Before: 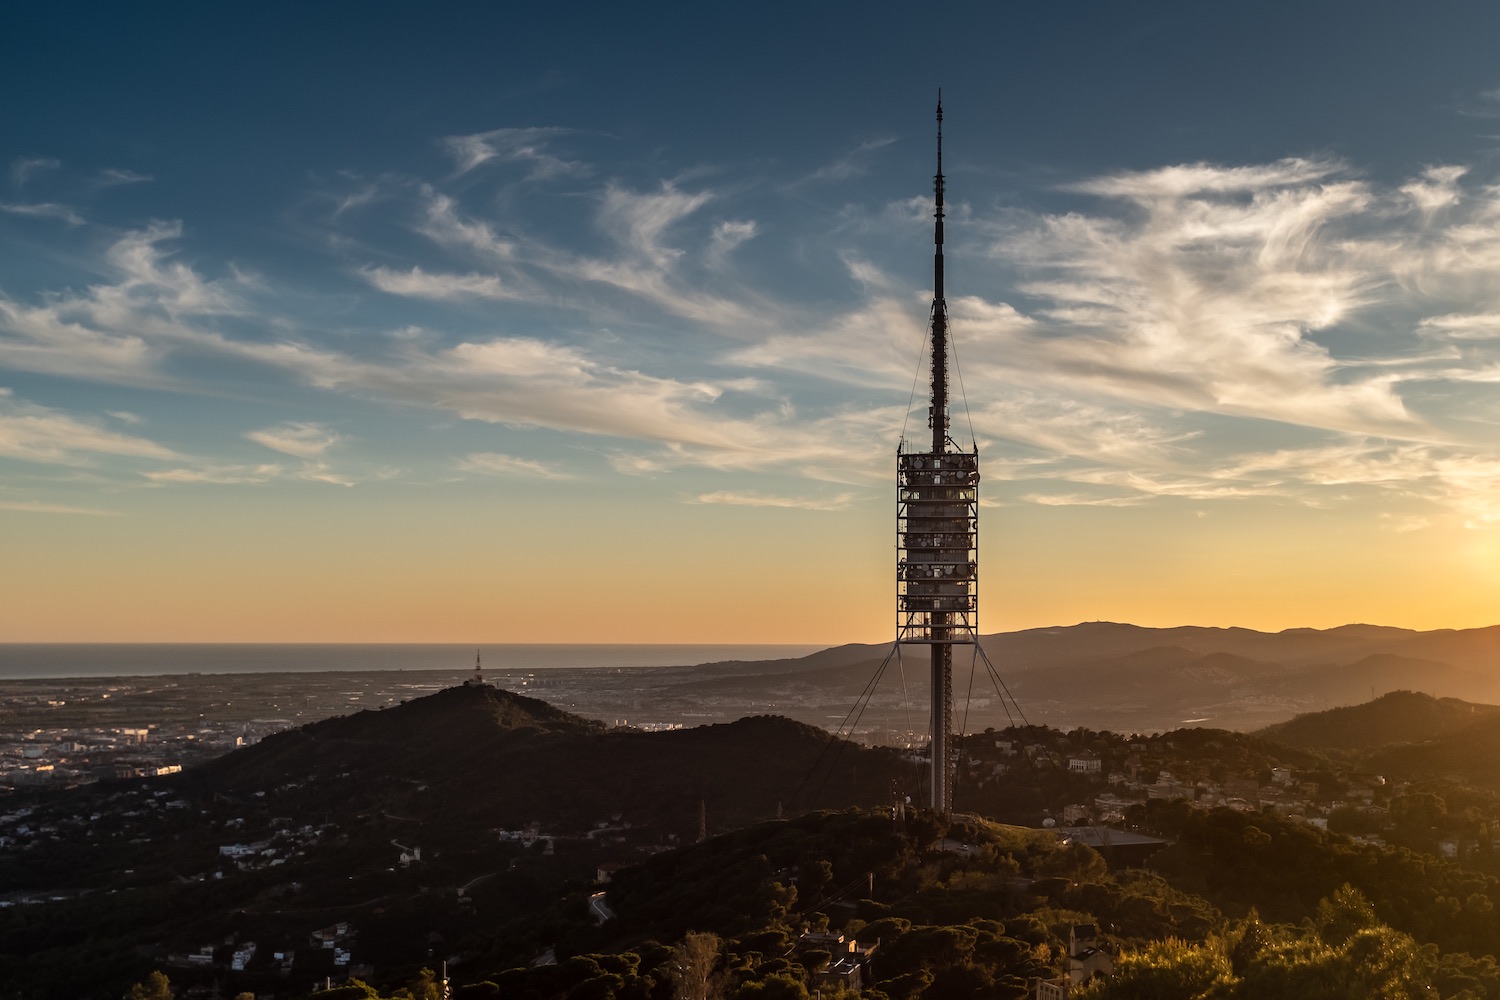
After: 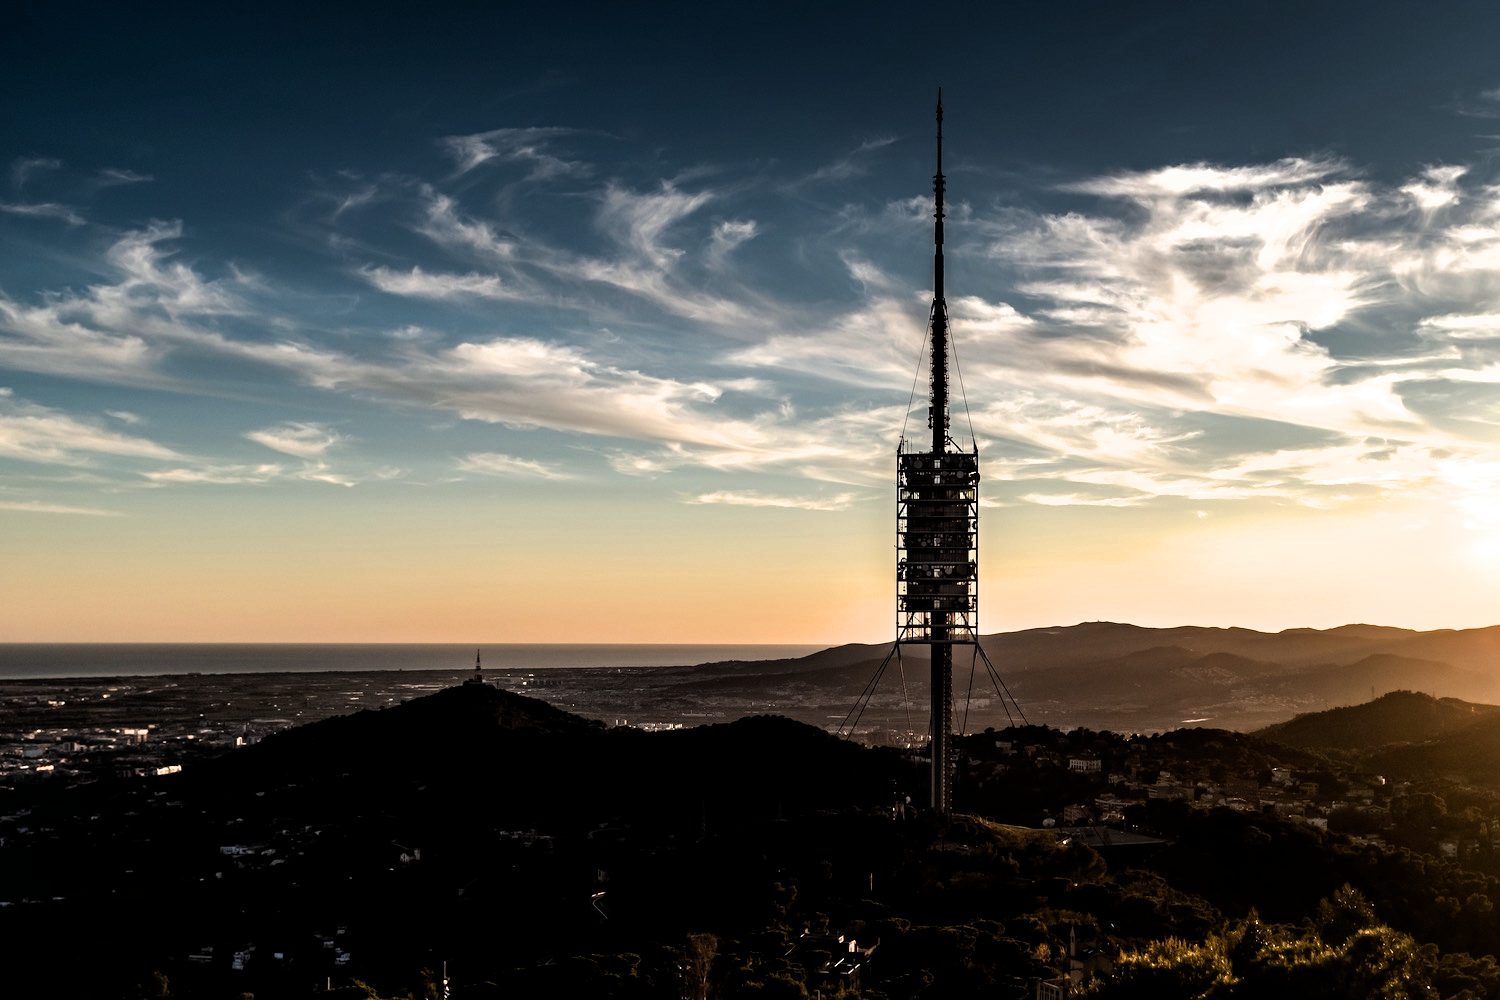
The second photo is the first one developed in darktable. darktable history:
filmic rgb: black relative exposure -8.26 EV, white relative exposure 2.2 EV, threshold 2.99 EV, hardness 7.06, latitude 85.76%, contrast 1.711, highlights saturation mix -3.26%, shadows ↔ highlights balance -2.18%, enable highlight reconstruction true
haze removal: compatibility mode true, adaptive false
